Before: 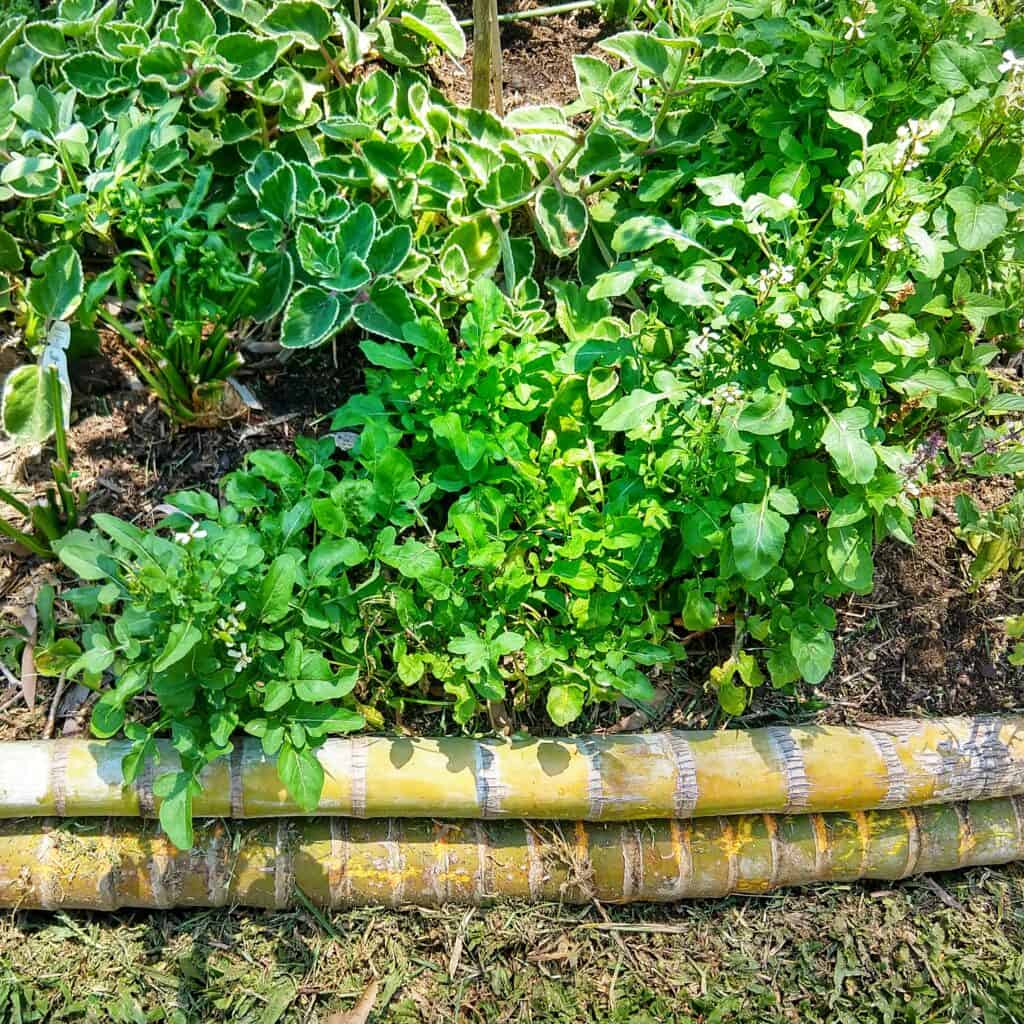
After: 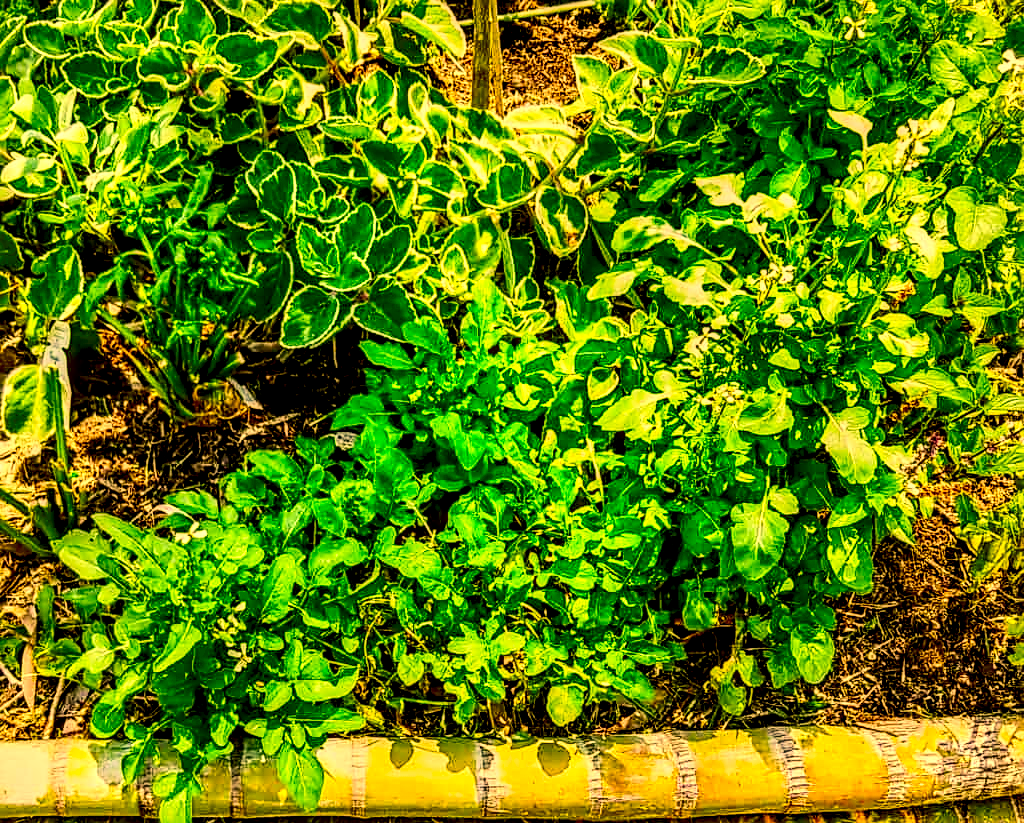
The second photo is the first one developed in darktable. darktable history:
contrast brightness saturation: contrast 0.225
crop: bottom 19.603%
filmic rgb: black relative exposure -7.65 EV, white relative exposure 4.56 EV, threshold 5.99 EV, hardness 3.61, contrast 1.05, enable highlight reconstruction true
exposure: compensate exposure bias true, compensate highlight preservation false
sharpen: on, module defaults
local contrast: highlights 20%, detail 198%
color correction: highlights a* 10.58, highlights b* 29.85, shadows a* 2.65, shadows b* 17.11, saturation 1.74
velvia: on, module defaults
